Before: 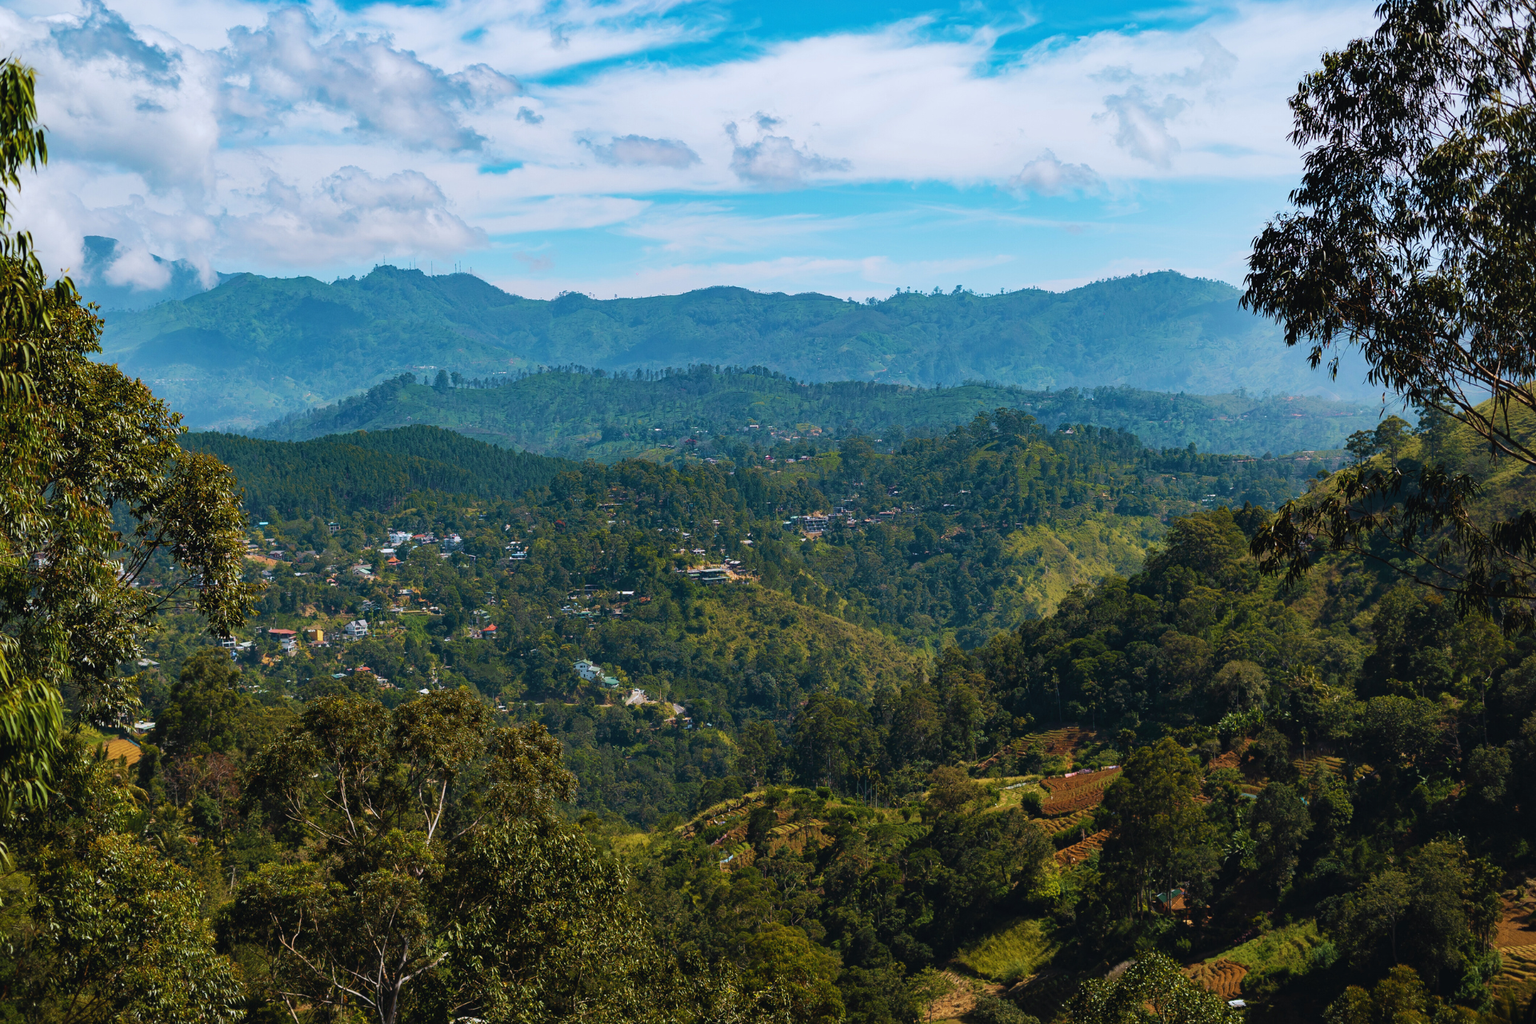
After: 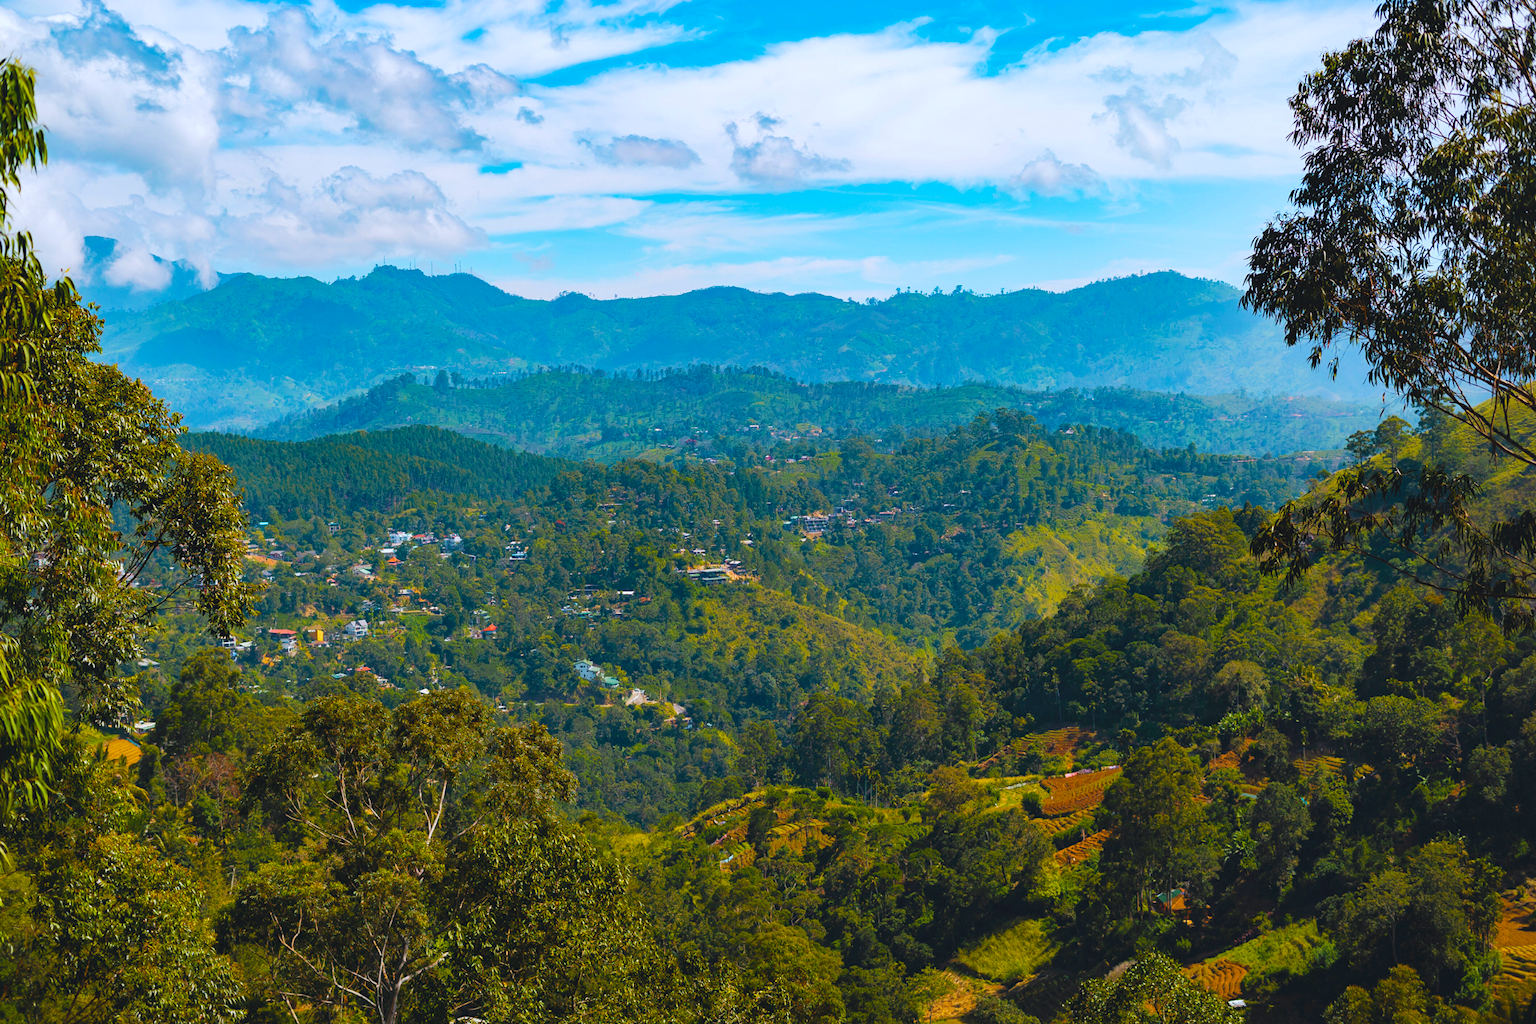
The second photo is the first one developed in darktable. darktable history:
color balance rgb: perceptual saturation grading › global saturation 30.854%, perceptual brilliance grading › global brilliance 10.167%, perceptual brilliance grading › shadows 14.81%, contrast -9.451%
shadows and highlights: shadows 25.19, highlights -24.32
tone equalizer: edges refinement/feathering 500, mask exposure compensation -1.57 EV, preserve details no
